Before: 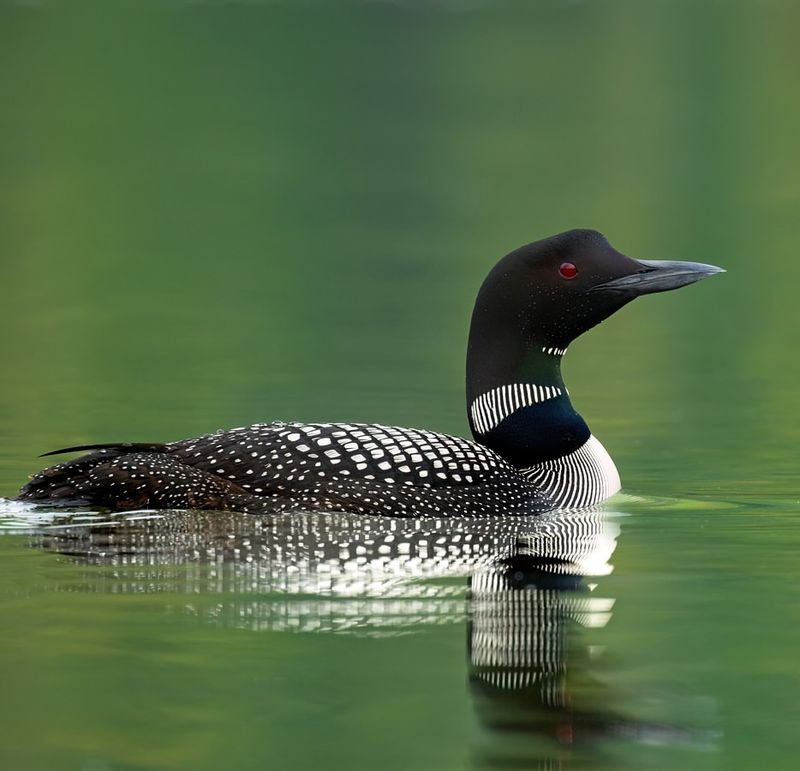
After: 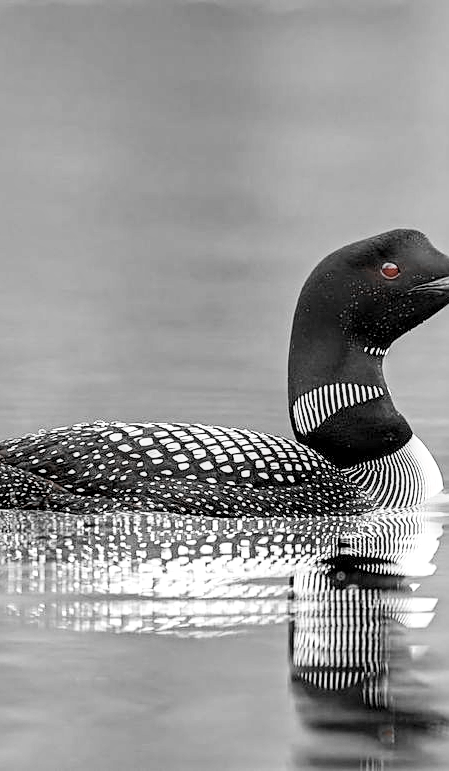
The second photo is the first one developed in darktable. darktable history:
sharpen: on, module defaults
local contrast: detail 144%
crop and rotate: left 22.353%, right 21.455%
exposure: black level correction 0, exposure 1.742 EV, compensate highlight preservation false
contrast brightness saturation: saturation -0.051
contrast equalizer: y [[0.5, 0.5, 0.544, 0.569, 0.5, 0.5], [0.5 ×6], [0.5 ×6], [0 ×6], [0 ×6]]
filmic rgb: black relative exposure -16 EV, white relative exposure 4.91 EV, hardness 6.24
color zones: curves: ch1 [(0, 0.006) (0.094, 0.285) (0.171, 0.001) (0.429, 0.001) (0.571, 0.003) (0.714, 0.004) (0.857, 0.004) (1, 0.006)]
